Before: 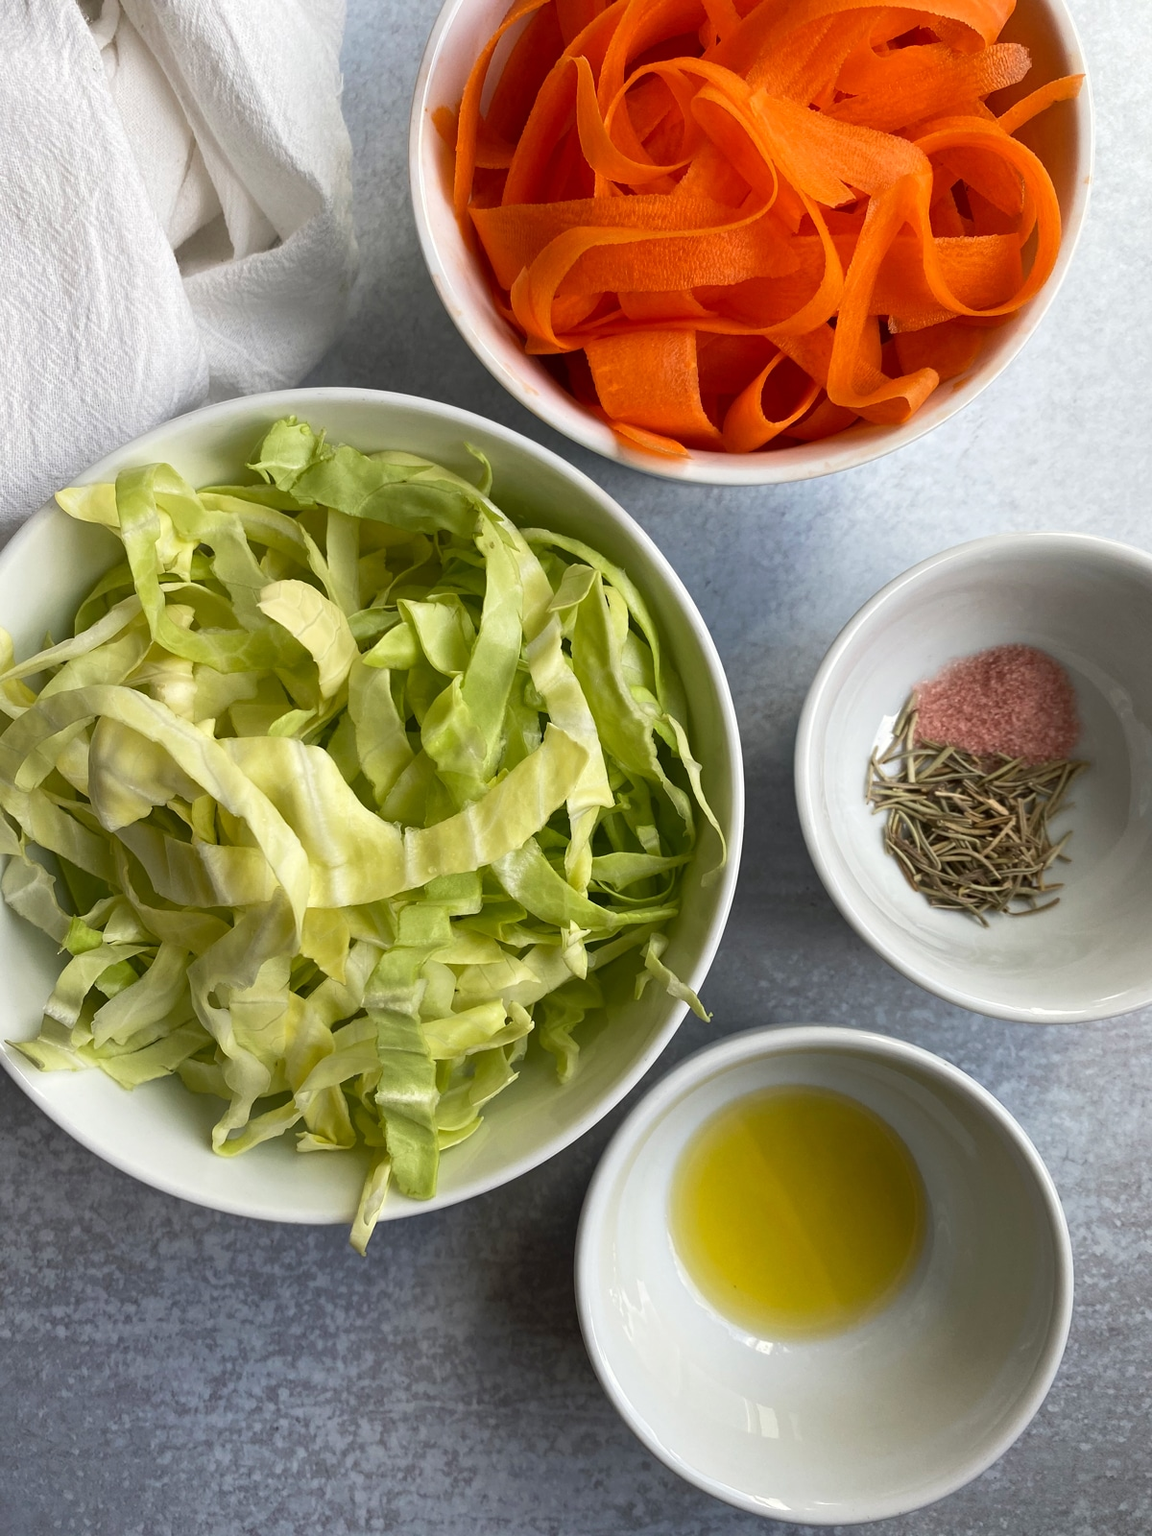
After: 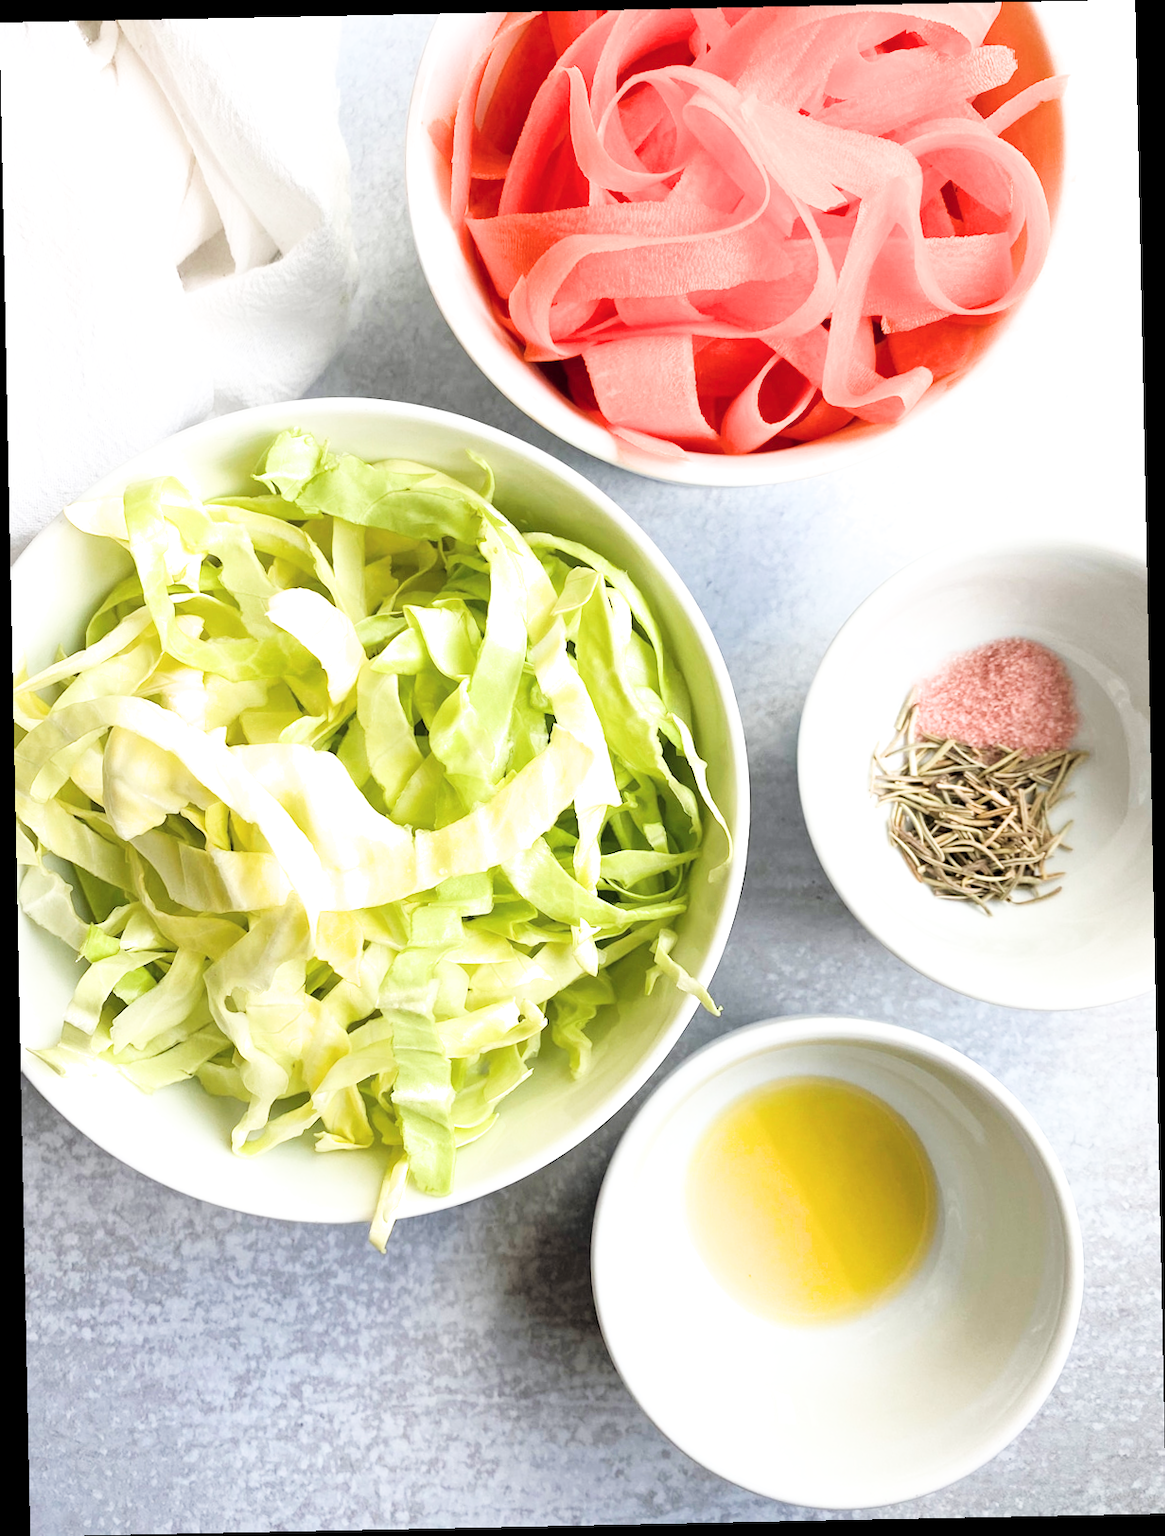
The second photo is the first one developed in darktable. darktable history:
exposure: exposure 2.003 EV, compensate highlight preservation false
rotate and perspective: rotation -1.17°, automatic cropping off
filmic rgb: black relative exposure -5 EV, hardness 2.88, contrast 1.2, highlights saturation mix -30%
color balance rgb: shadows lift › chroma 3.88%, shadows lift › hue 88.52°, power › hue 214.65°, global offset › chroma 0.1%, global offset › hue 252.4°, contrast 4.45%
